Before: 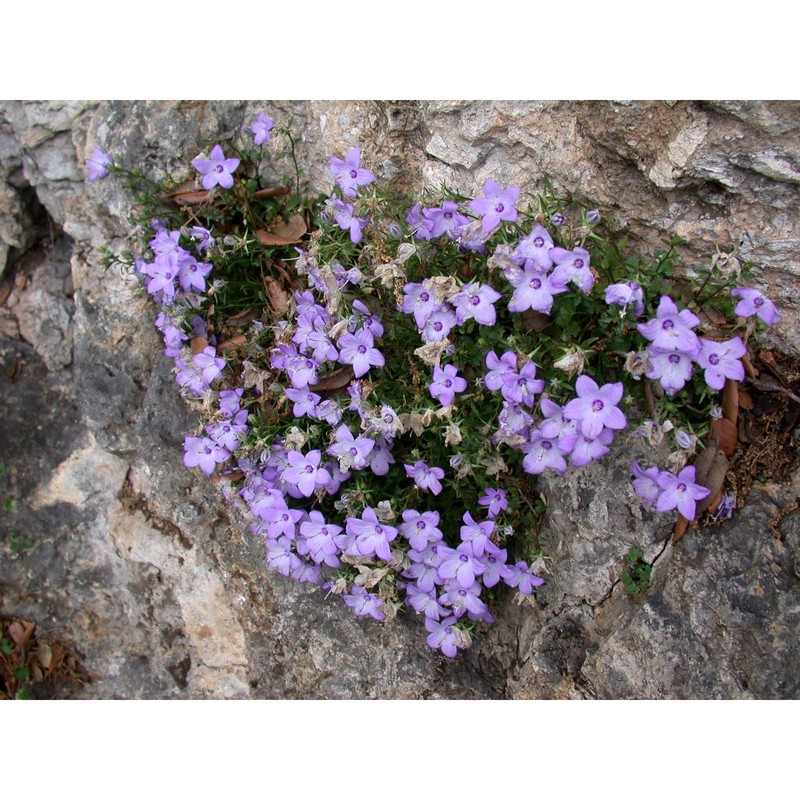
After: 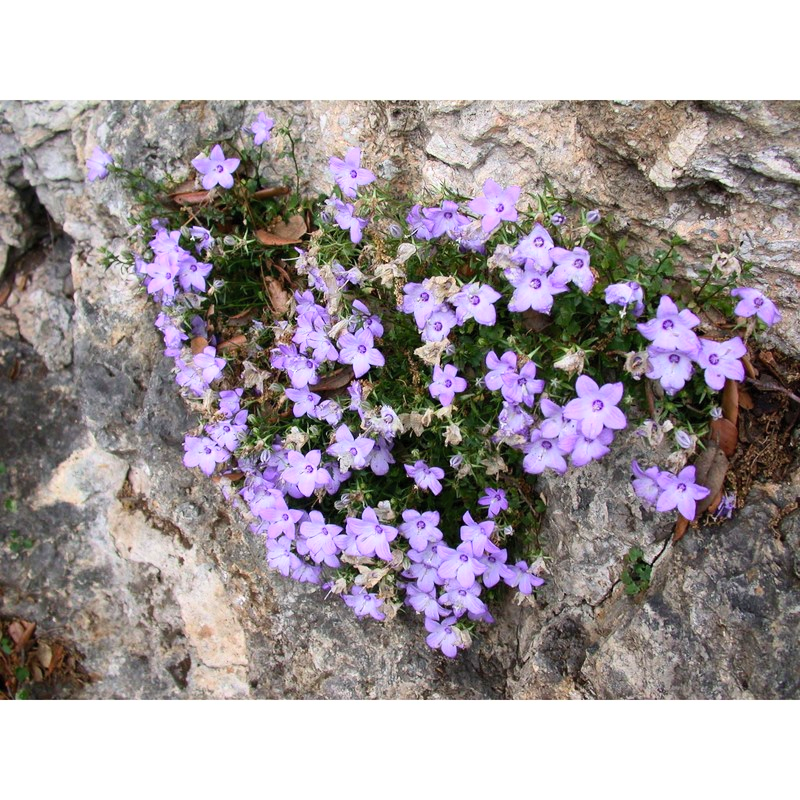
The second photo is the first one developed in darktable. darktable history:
contrast brightness saturation: contrast 0.201, brightness 0.167, saturation 0.223
